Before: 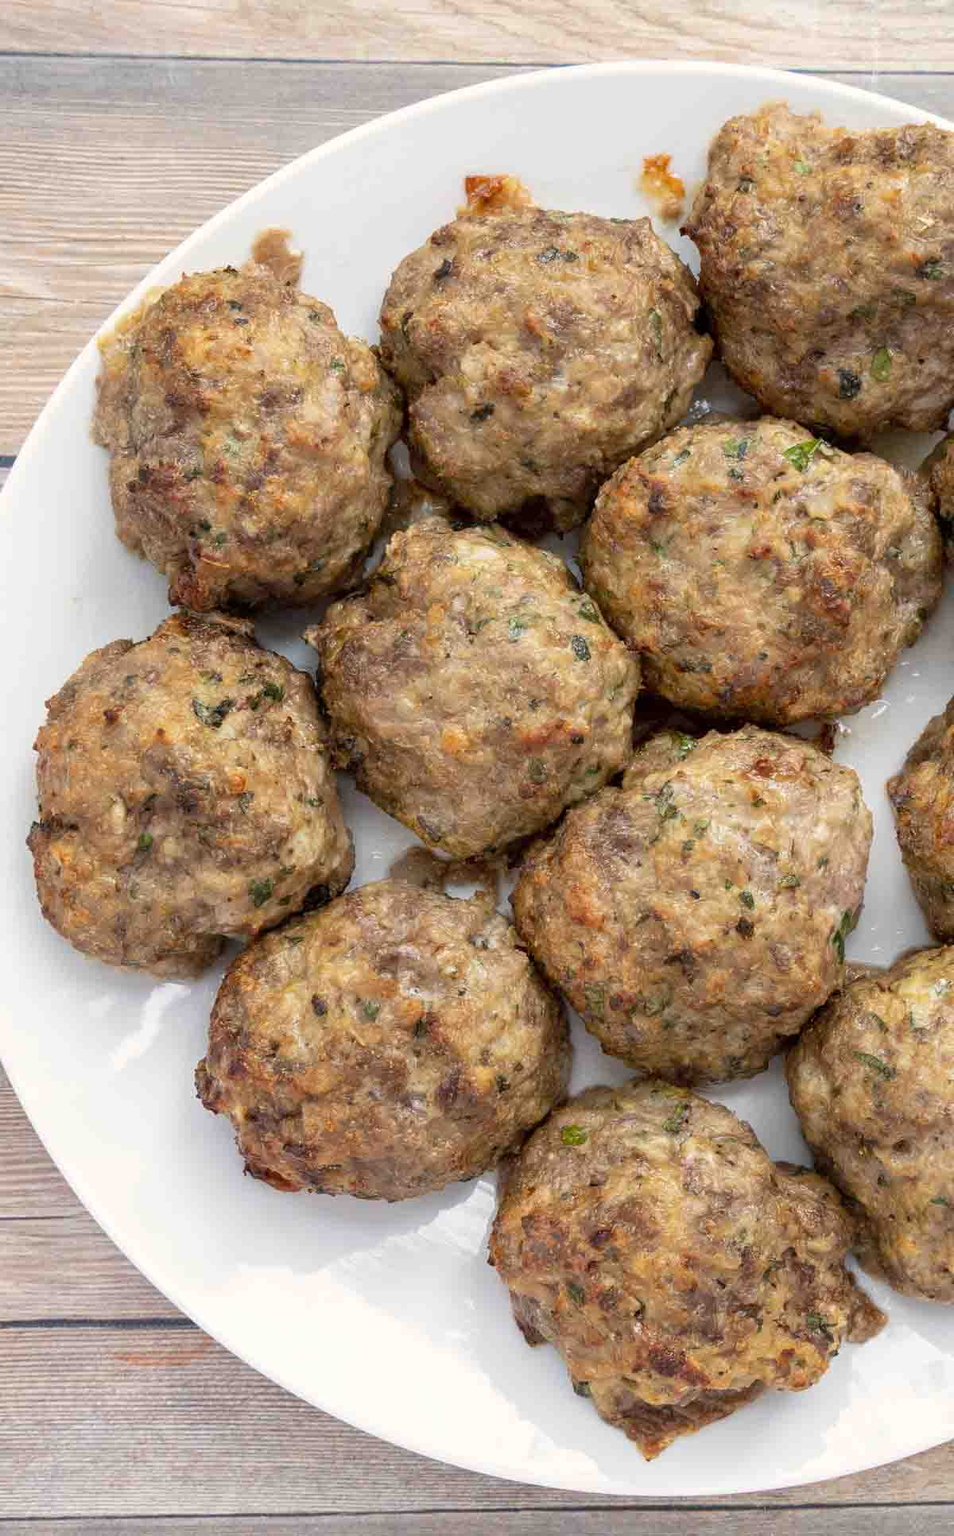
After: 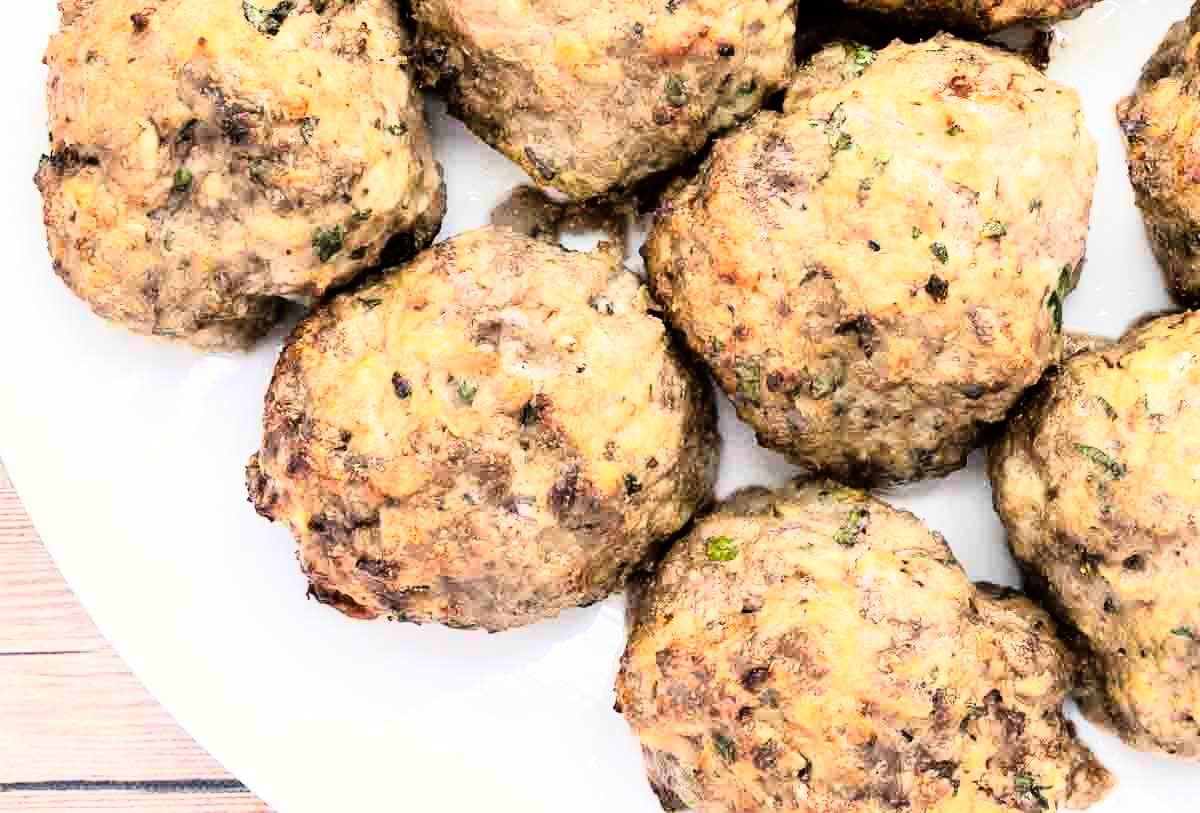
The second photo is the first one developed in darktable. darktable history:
rgb curve: curves: ch0 [(0, 0) (0.21, 0.15) (0.24, 0.21) (0.5, 0.75) (0.75, 0.96) (0.89, 0.99) (1, 1)]; ch1 [(0, 0.02) (0.21, 0.13) (0.25, 0.2) (0.5, 0.67) (0.75, 0.9) (0.89, 0.97) (1, 1)]; ch2 [(0, 0.02) (0.21, 0.13) (0.25, 0.2) (0.5, 0.67) (0.75, 0.9) (0.89, 0.97) (1, 1)], compensate middle gray true
crop: top 45.551%, bottom 12.262%
